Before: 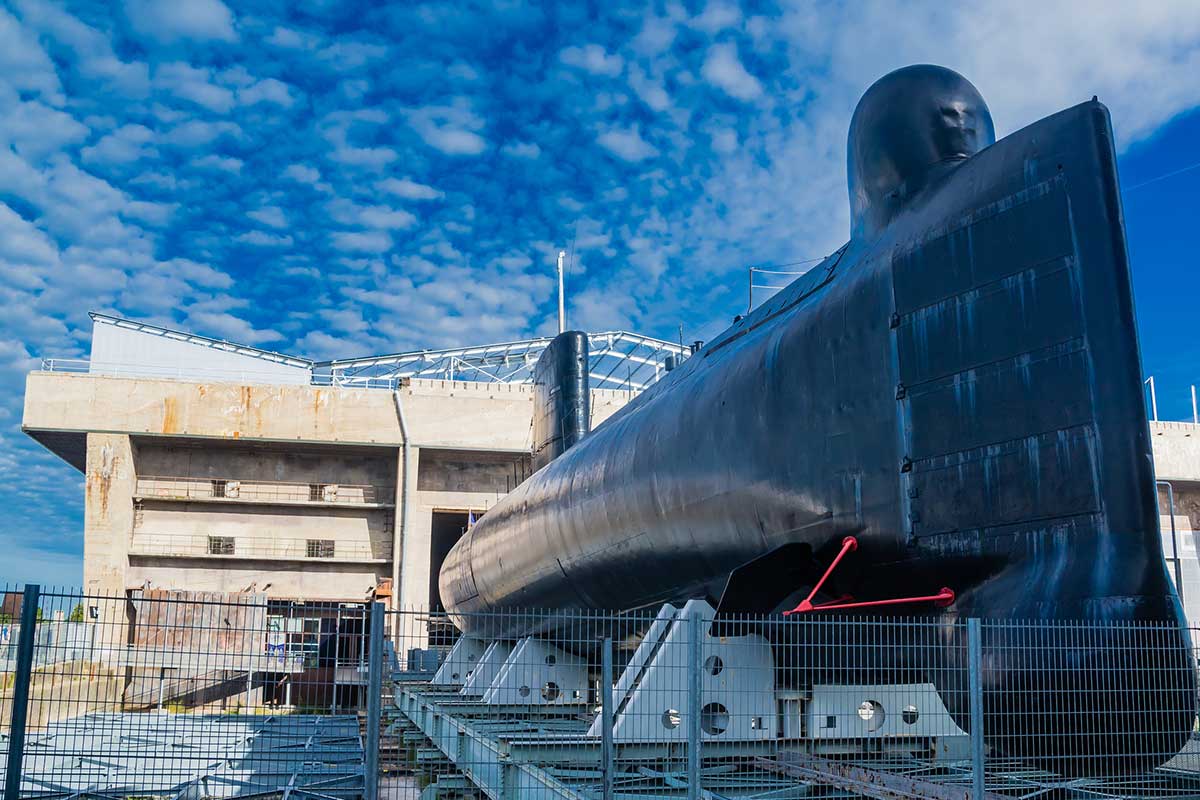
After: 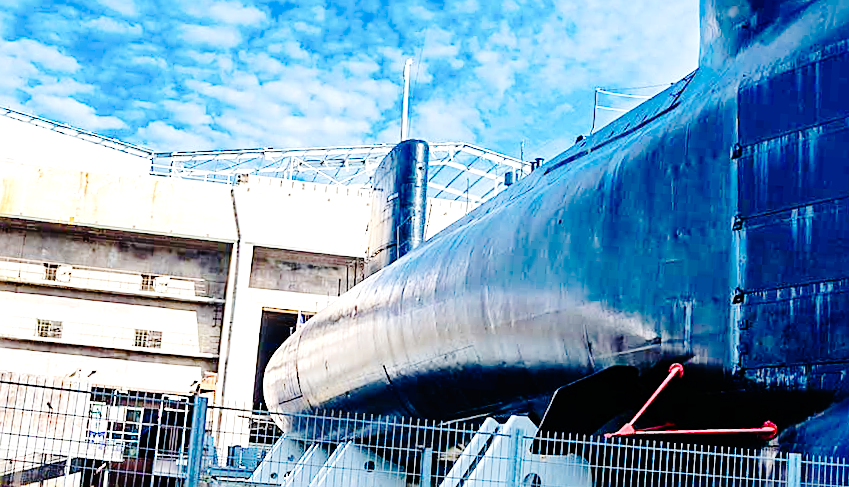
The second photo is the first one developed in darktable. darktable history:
base curve: curves: ch0 [(0, 0) (0.036, 0.01) (0.123, 0.254) (0.258, 0.504) (0.507, 0.748) (1, 1)], preserve colors none
crop and rotate: angle -3.98°, left 9.923%, top 21.172%, right 12.134%, bottom 11.767%
sharpen: on, module defaults
exposure: black level correction 0, exposure 0.899 EV, compensate exposure bias true, compensate highlight preservation false
